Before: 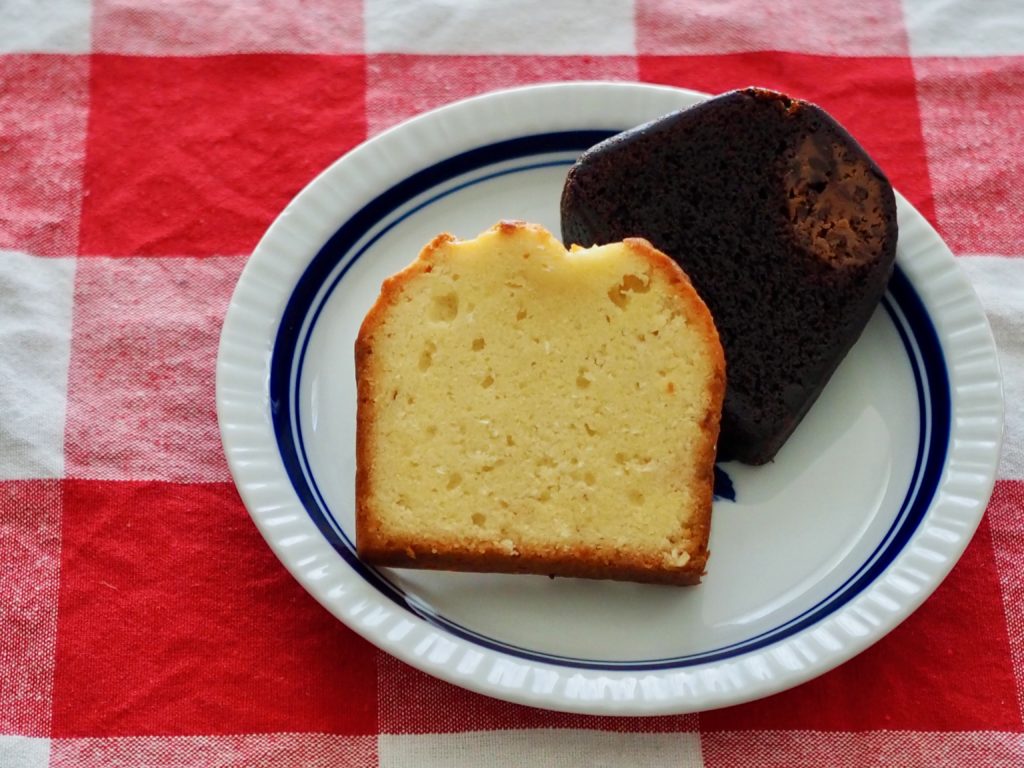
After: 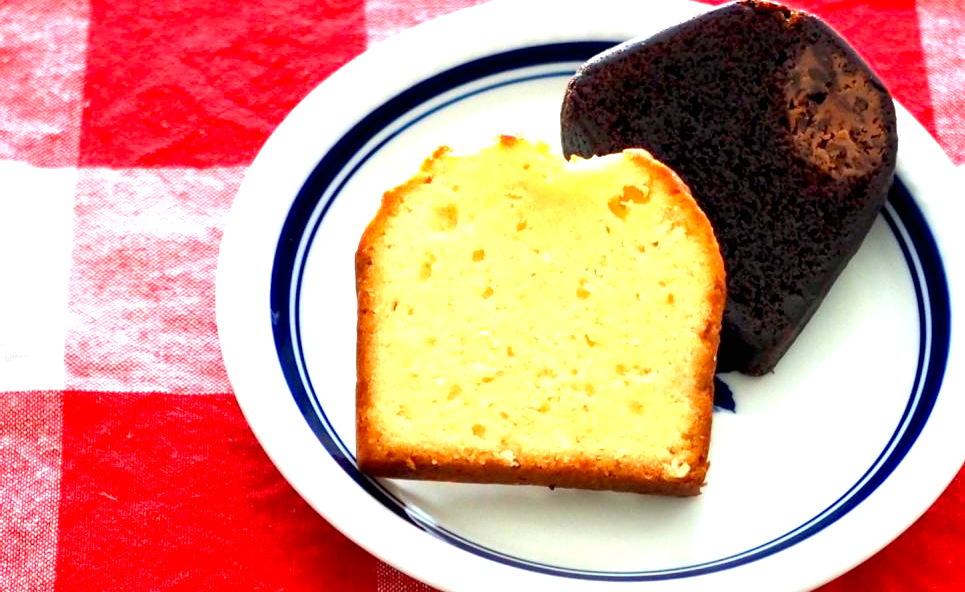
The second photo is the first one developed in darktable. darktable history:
crop and rotate: angle 0.03°, top 11.643%, right 5.651%, bottom 11.189%
exposure: black level correction 0, exposure 1.5 EV, compensate highlight preservation false
